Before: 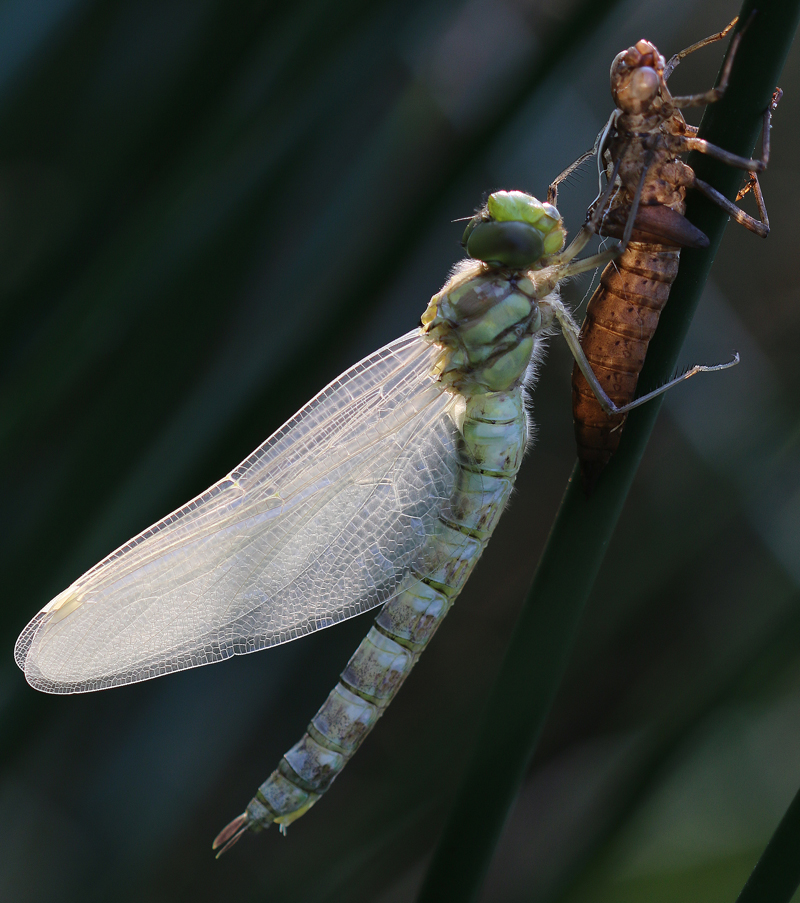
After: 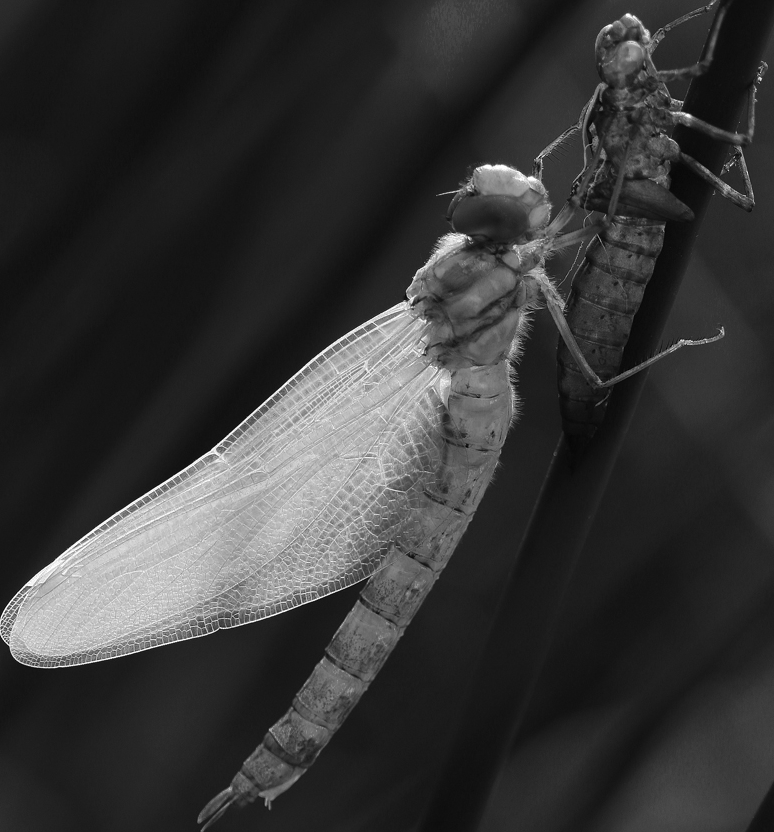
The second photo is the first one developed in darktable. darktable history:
crop: left 1.996%, top 2.917%, right 1.174%, bottom 4.885%
color zones: curves: ch0 [(0.002, 0.589) (0.107, 0.484) (0.146, 0.249) (0.217, 0.352) (0.309, 0.525) (0.39, 0.404) (0.455, 0.169) (0.597, 0.055) (0.724, 0.212) (0.775, 0.691) (0.869, 0.571) (1, 0.587)]; ch1 [(0, 0) (0.143, 0) (0.286, 0) (0.429, 0) (0.571, 0) (0.714, 0) (0.857, 0)]
